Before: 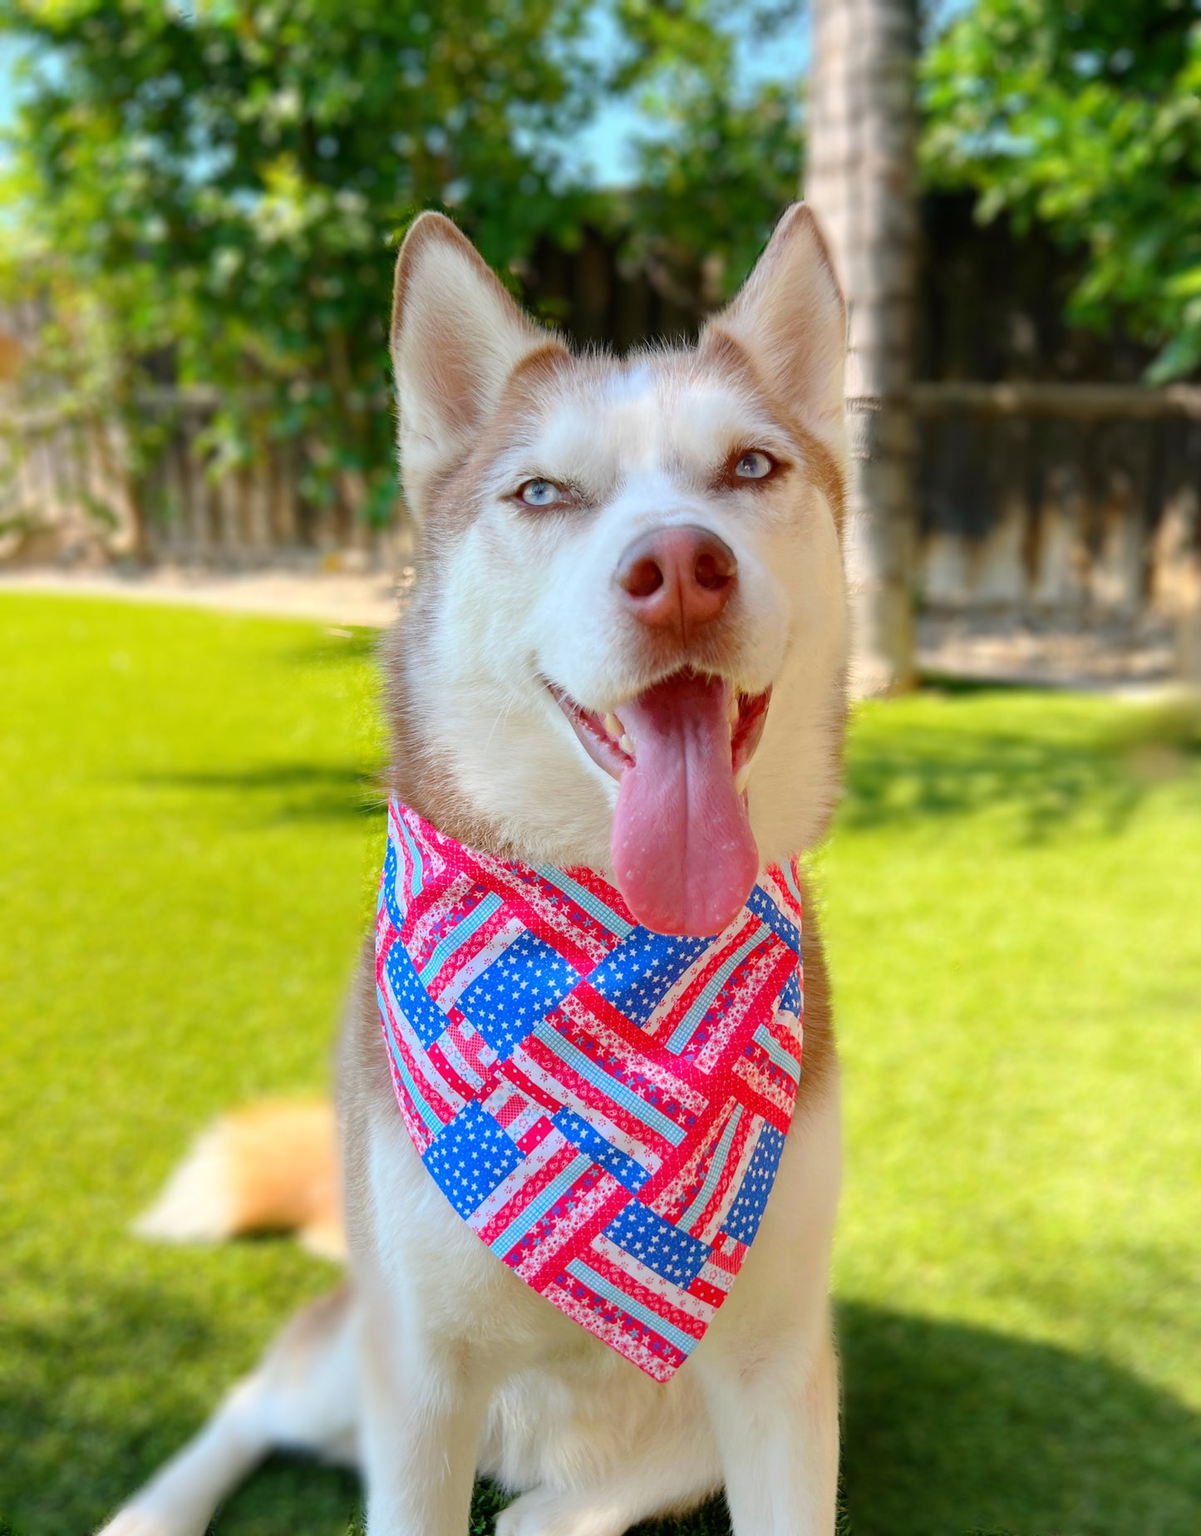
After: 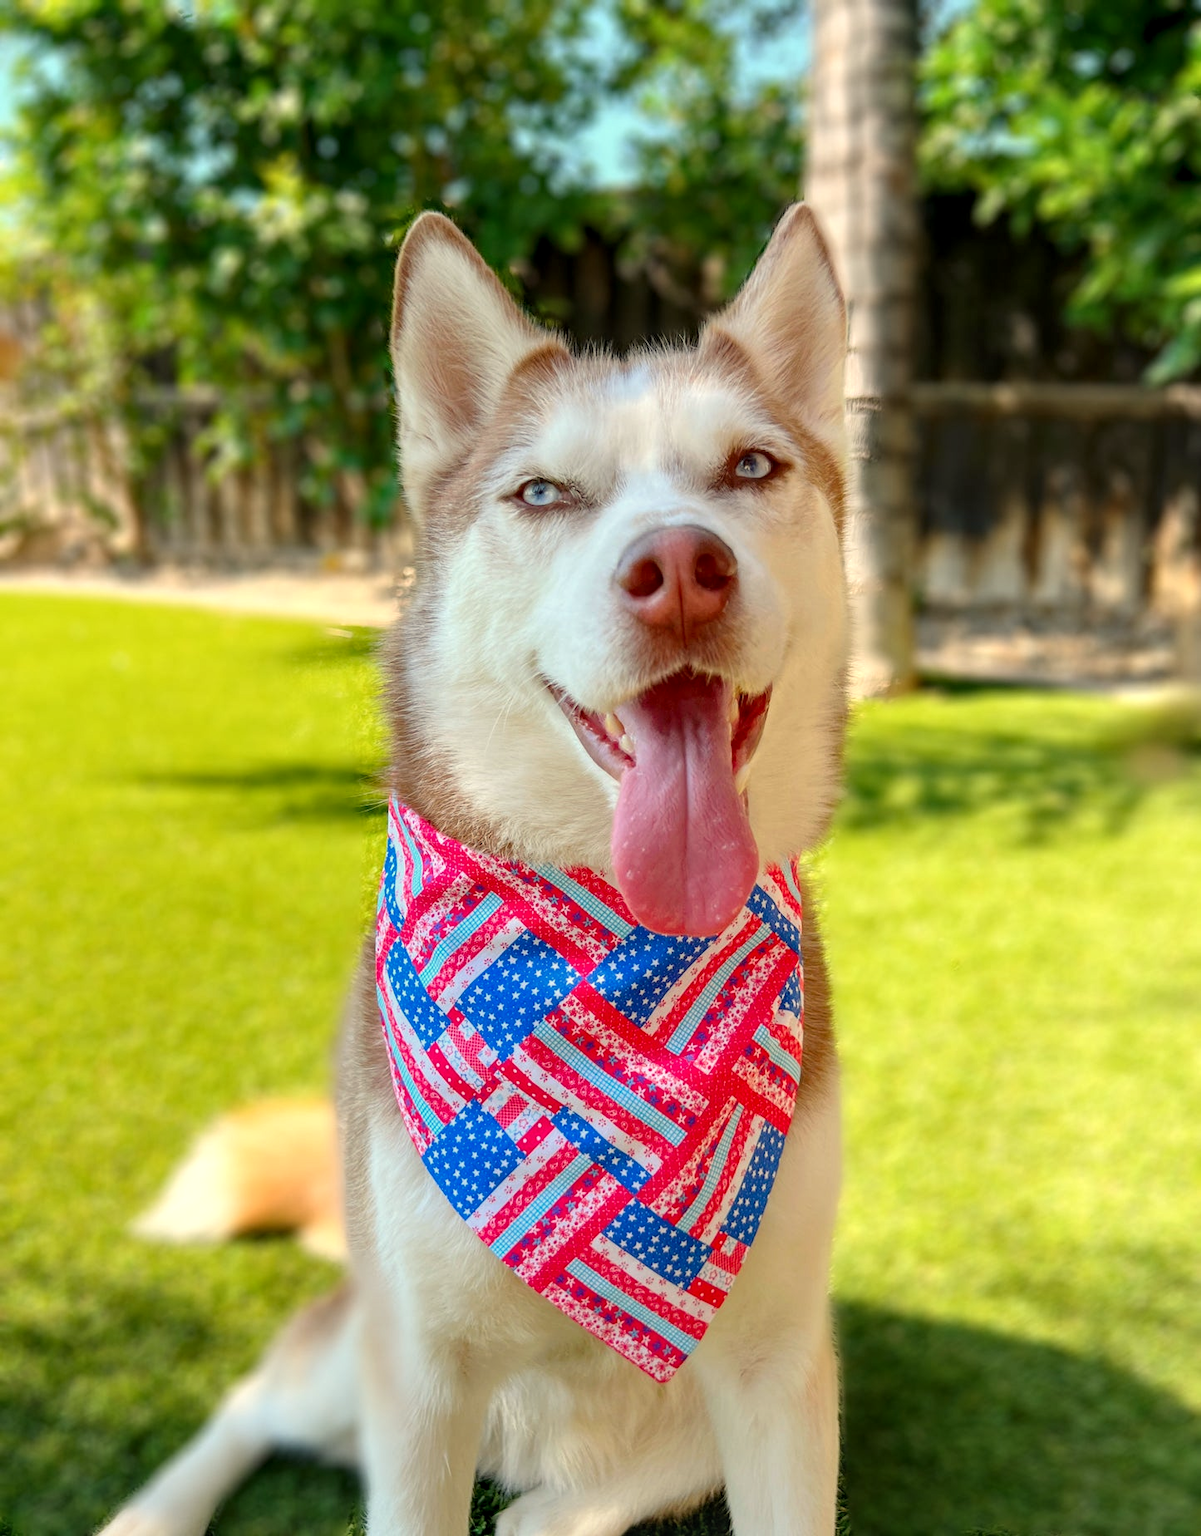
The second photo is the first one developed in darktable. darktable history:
white balance: red 1.029, blue 0.92
local contrast: detail 130%
